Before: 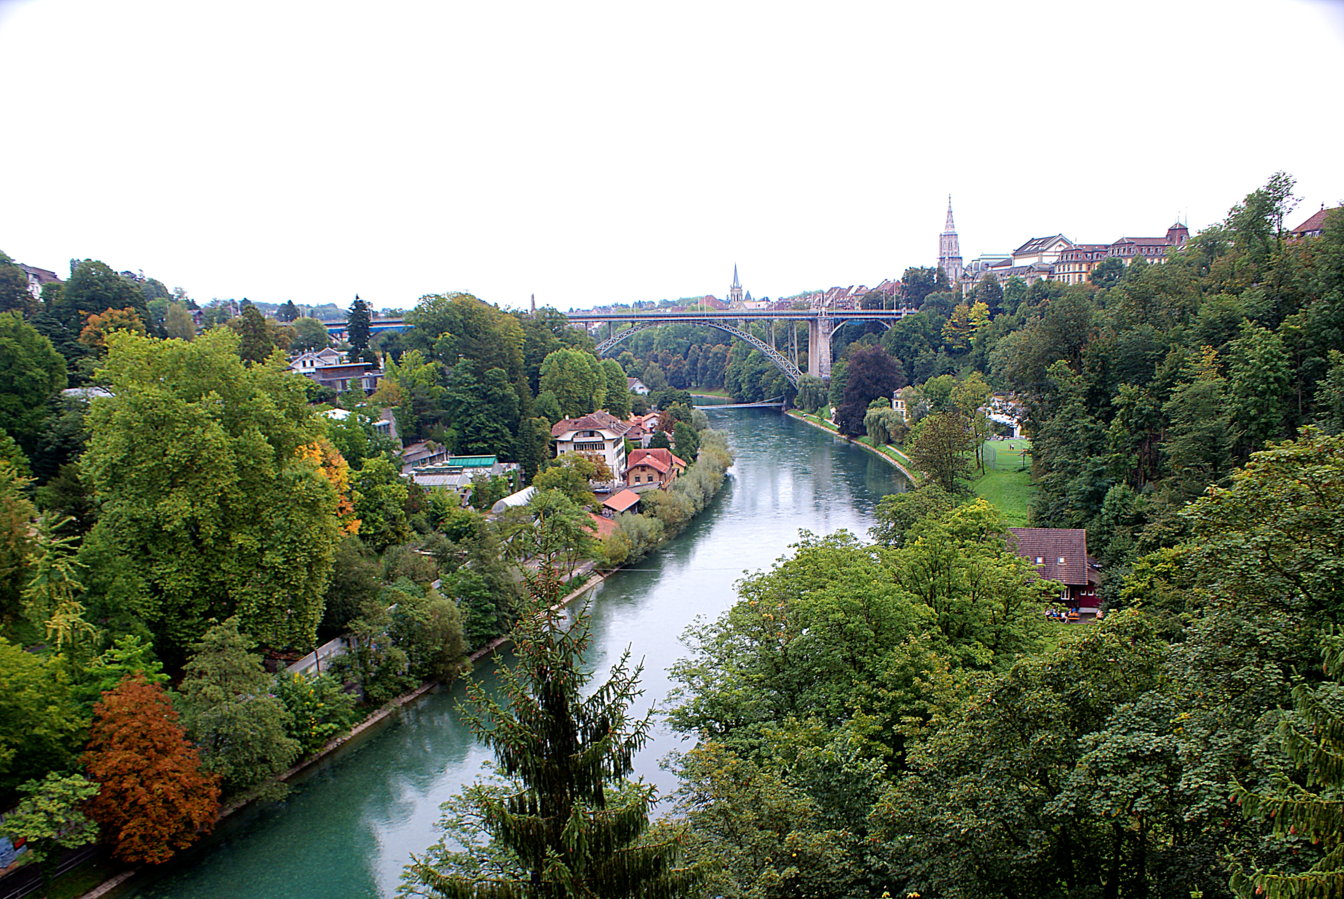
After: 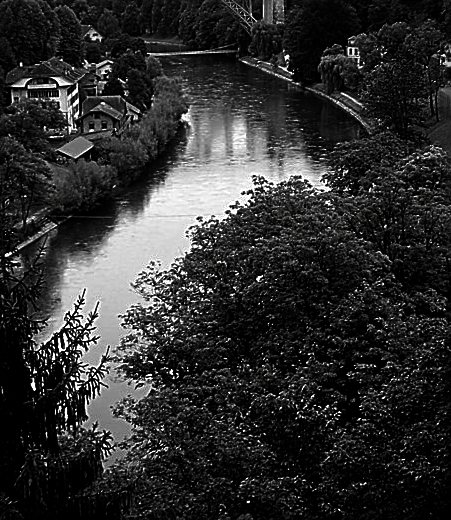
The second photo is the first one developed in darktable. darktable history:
exposure: compensate highlight preservation false
color correction: highlights b* 0.048, saturation 1.07
contrast brightness saturation: contrast 0.016, brightness -0.99, saturation -0.996
crop: left 40.673%, top 39.271%, right 25.721%, bottom 2.835%
vignetting: automatic ratio true, unbound false
sharpen: on, module defaults
